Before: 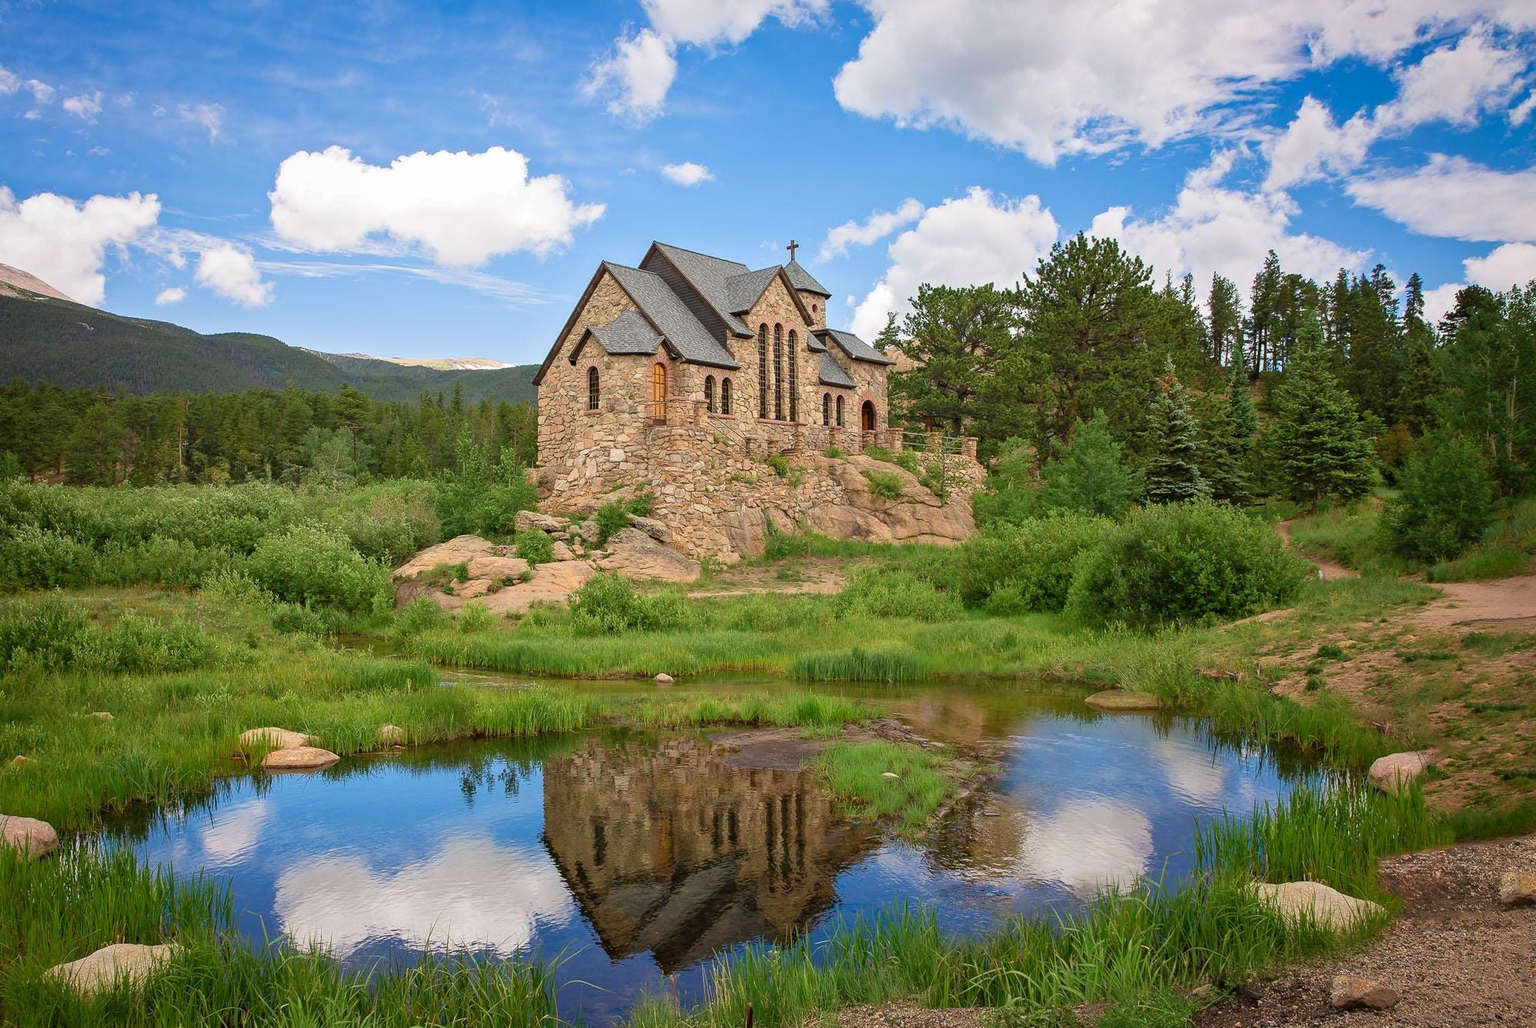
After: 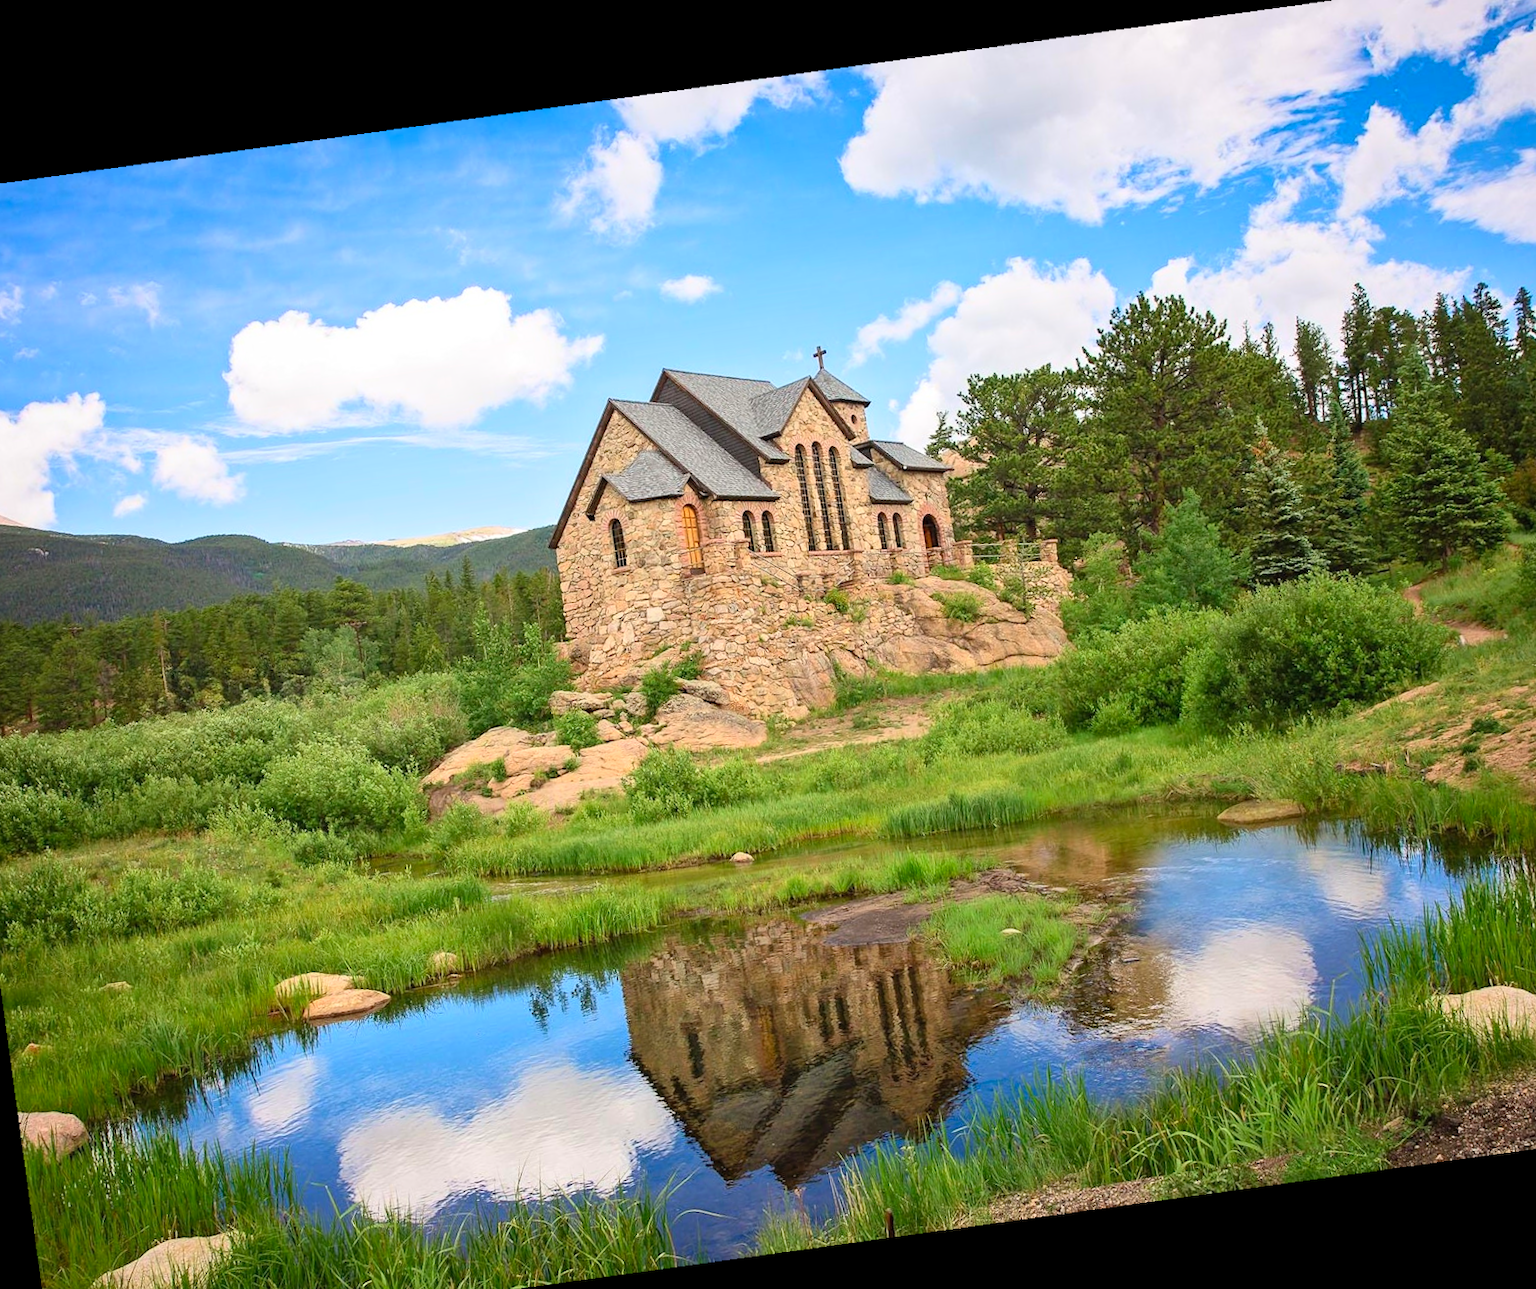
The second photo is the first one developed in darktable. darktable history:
exposure: exposure 0.014 EV, compensate highlight preservation false
crop and rotate: angle 1°, left 4.281%, top 0.642%, right 11.383%, bottom 2.486%
contrast brightness saturation: contrast 0.2, brightness 0.16, saturation 0.22
rotate and perspective: rotation -6.83°, automatic cropping off
